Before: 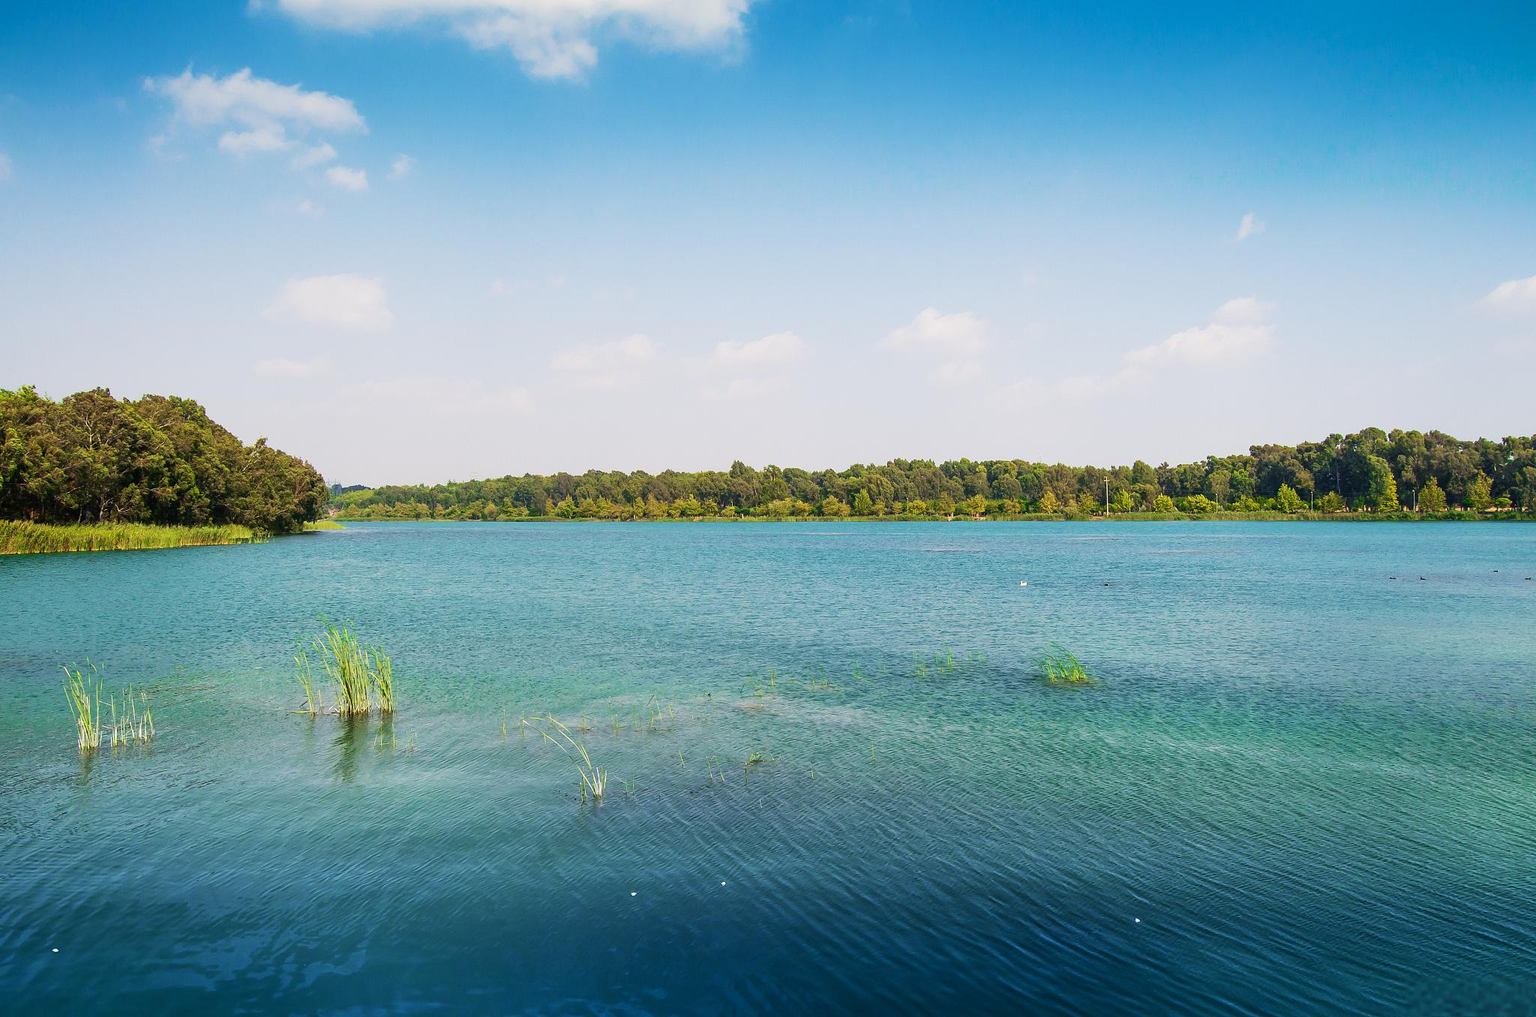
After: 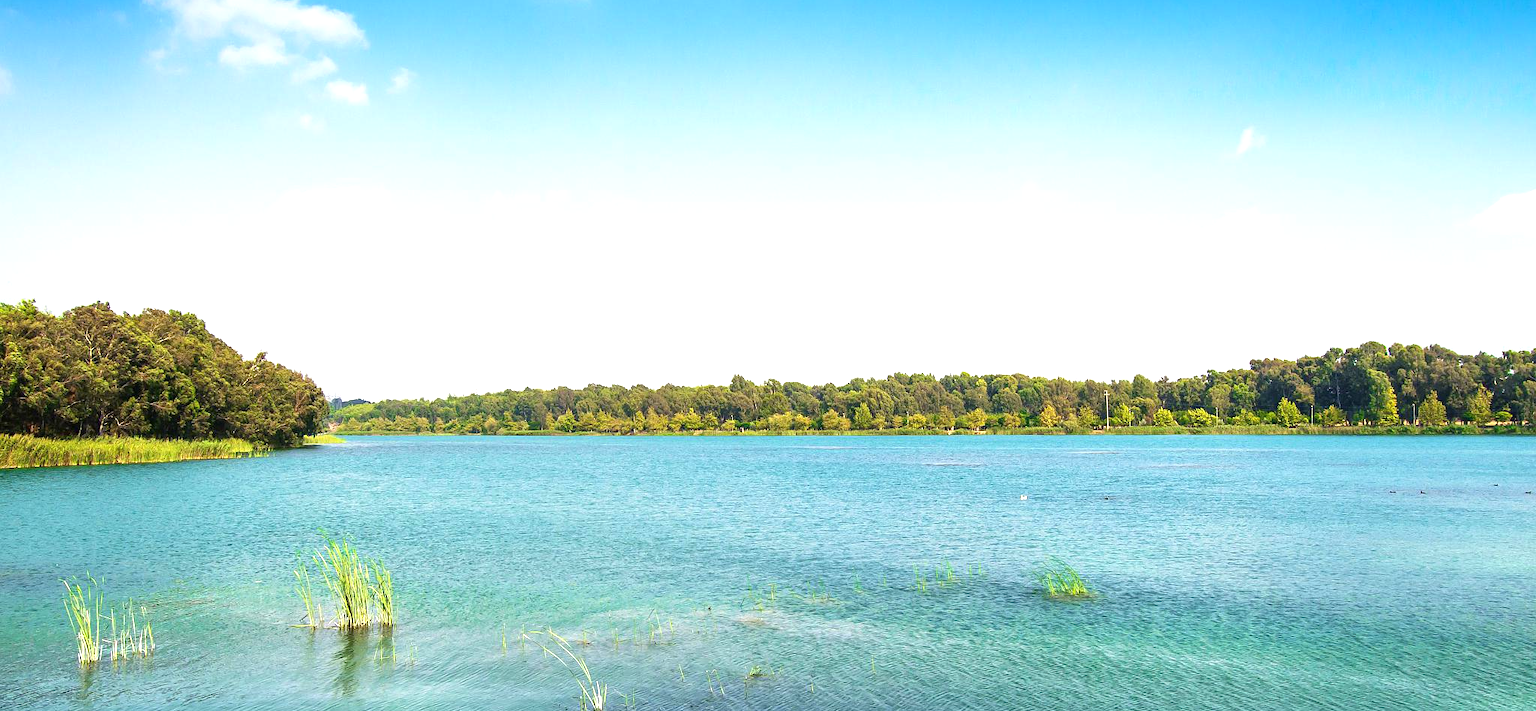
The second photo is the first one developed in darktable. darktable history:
crop and rotate: top 8.592%, bottom 21.408%
exposure: exposure 0.75 EV, compensate highlight preservation false
